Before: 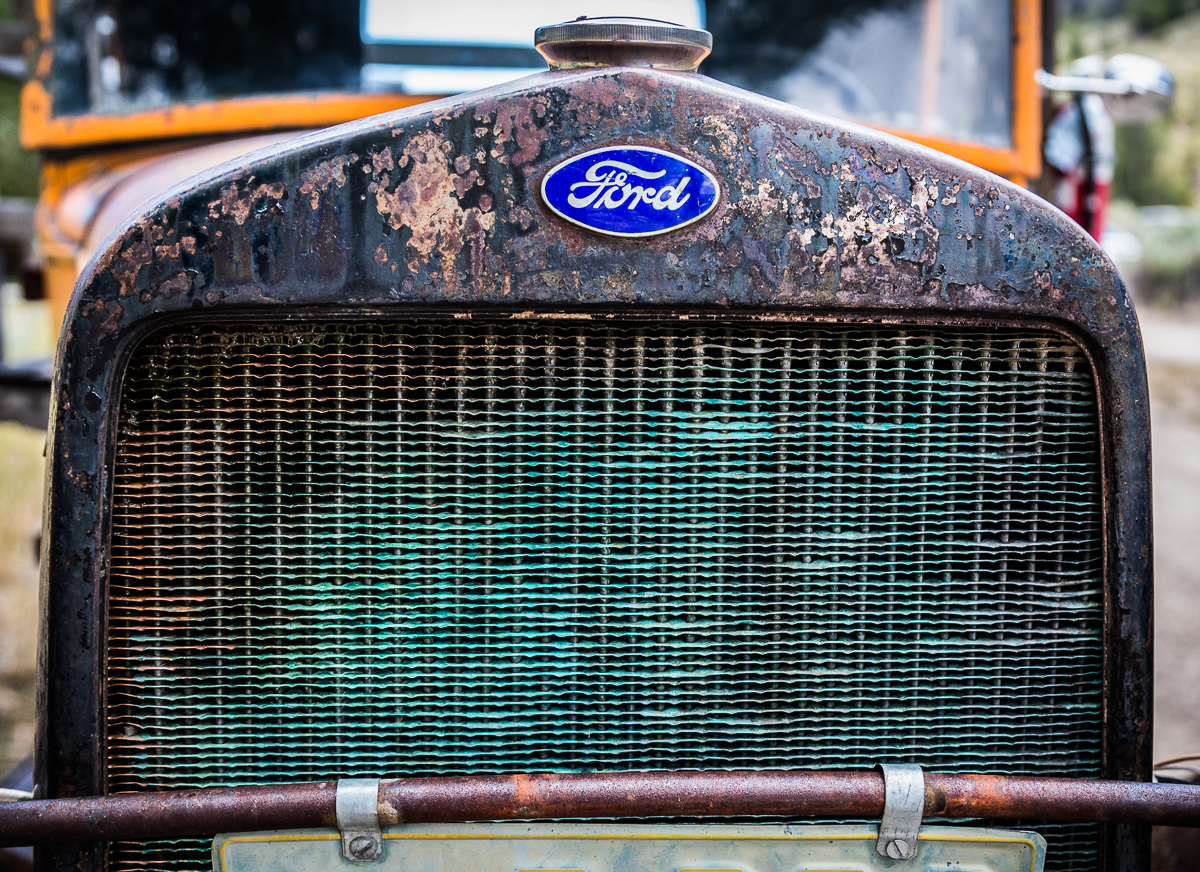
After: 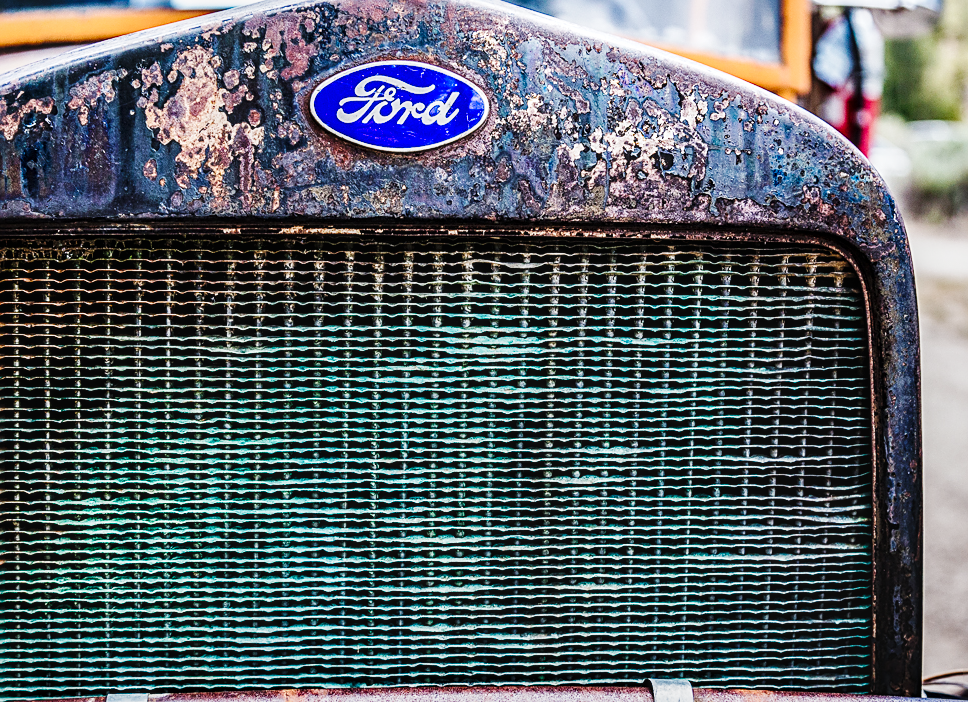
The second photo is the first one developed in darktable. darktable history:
color balance rgb: linear chroma grading › global chroma 13.664%, perceptual saturation grading › global saturation -10.482%, perceptual saturation grading › highlights -26.103%, perceptual saturation grading › shadows 21.082%, global vibrance 20%
sharpen: on, module defaults
crop: left 19.318%, top 9.766%, right 0%, bottom 9.627%
local contrast: highlights 54%, shadows 52%, detail 130%, midtone range 0.458
exposure: compensate highlight preservation false
base curve: curves: ch0 [(0, 0) (0.036, 0.025) (0.121, 0.166) (0.206, 0.329) (0.605, 0.79) (1, 1)], preserve colors none
